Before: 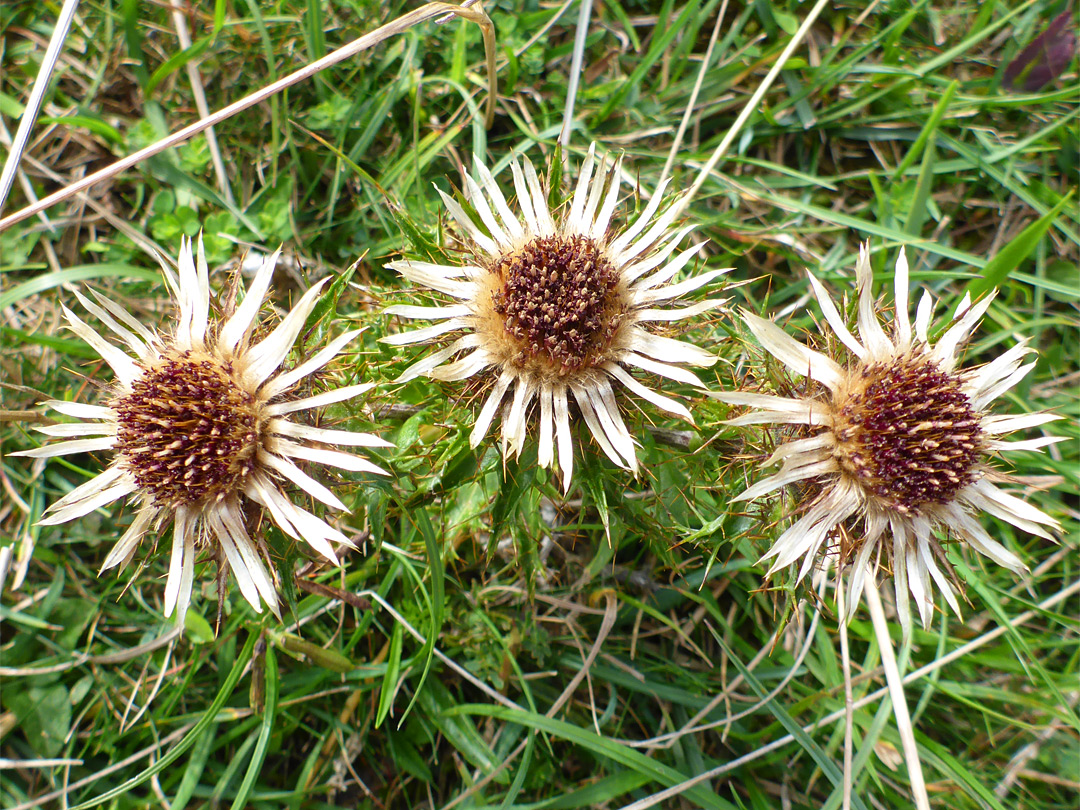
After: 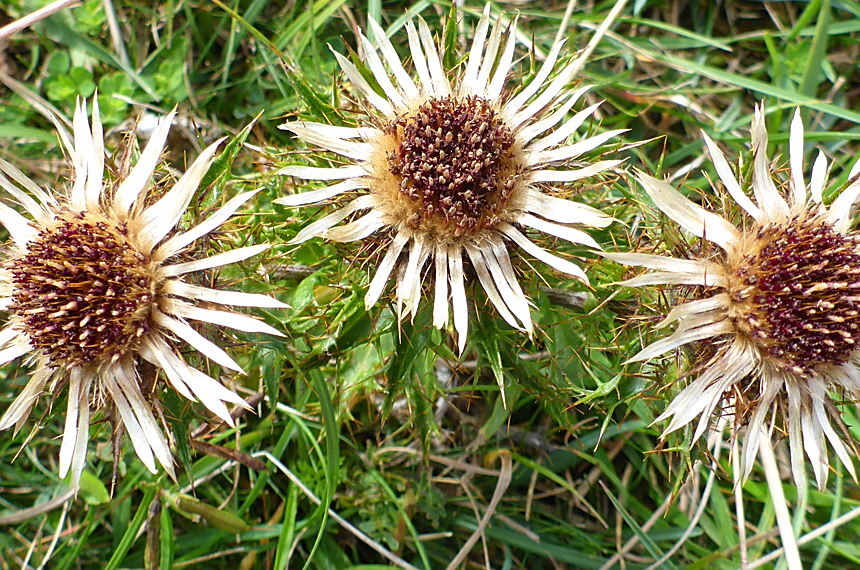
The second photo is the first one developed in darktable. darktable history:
crop: left 9.727%, top 17.165%, right 10.627%, bottom 12.356%
sharpen: radius 1.906, amount 0.414, threshold 1.357
